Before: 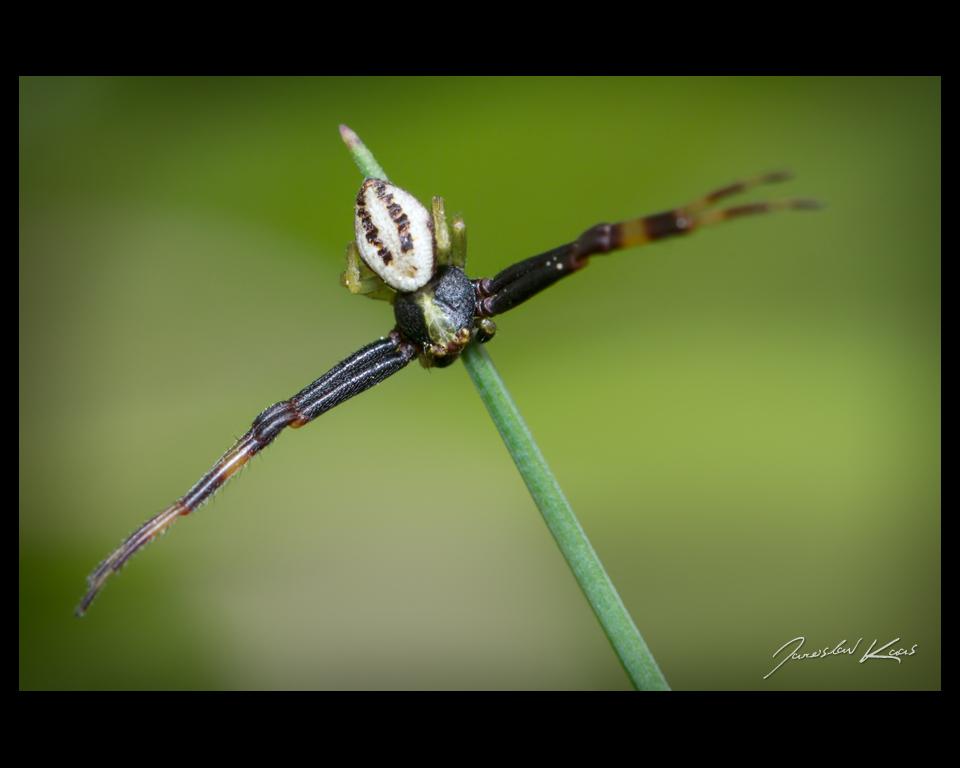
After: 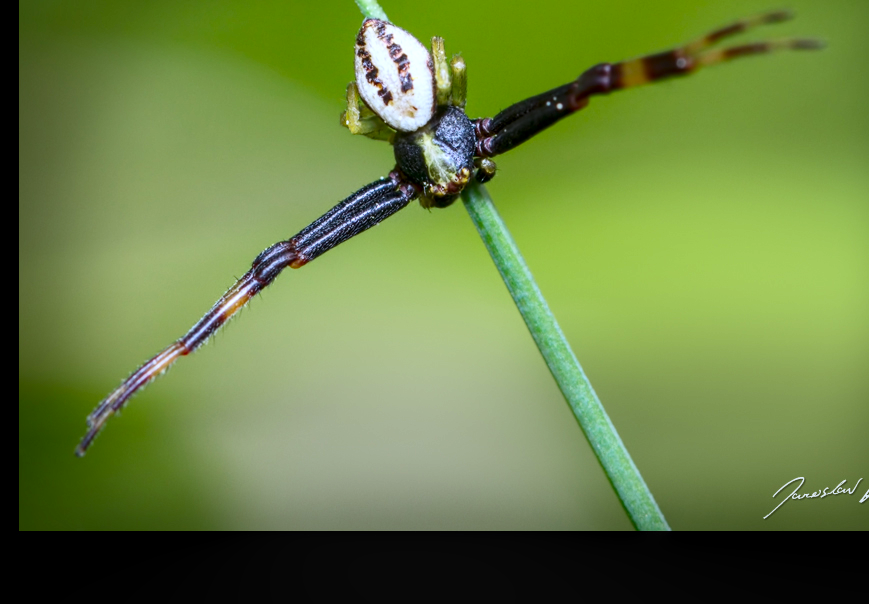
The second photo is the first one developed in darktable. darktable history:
white balance: red 0.967, blue 1.119, emerald 0.756
crop: top 20.916%, right 9.437%, bottom 0.316%
contrast brightness saturation: contrast 0.23, brightness 0.1, saturation 0.29
local contrast: on, module defaults
